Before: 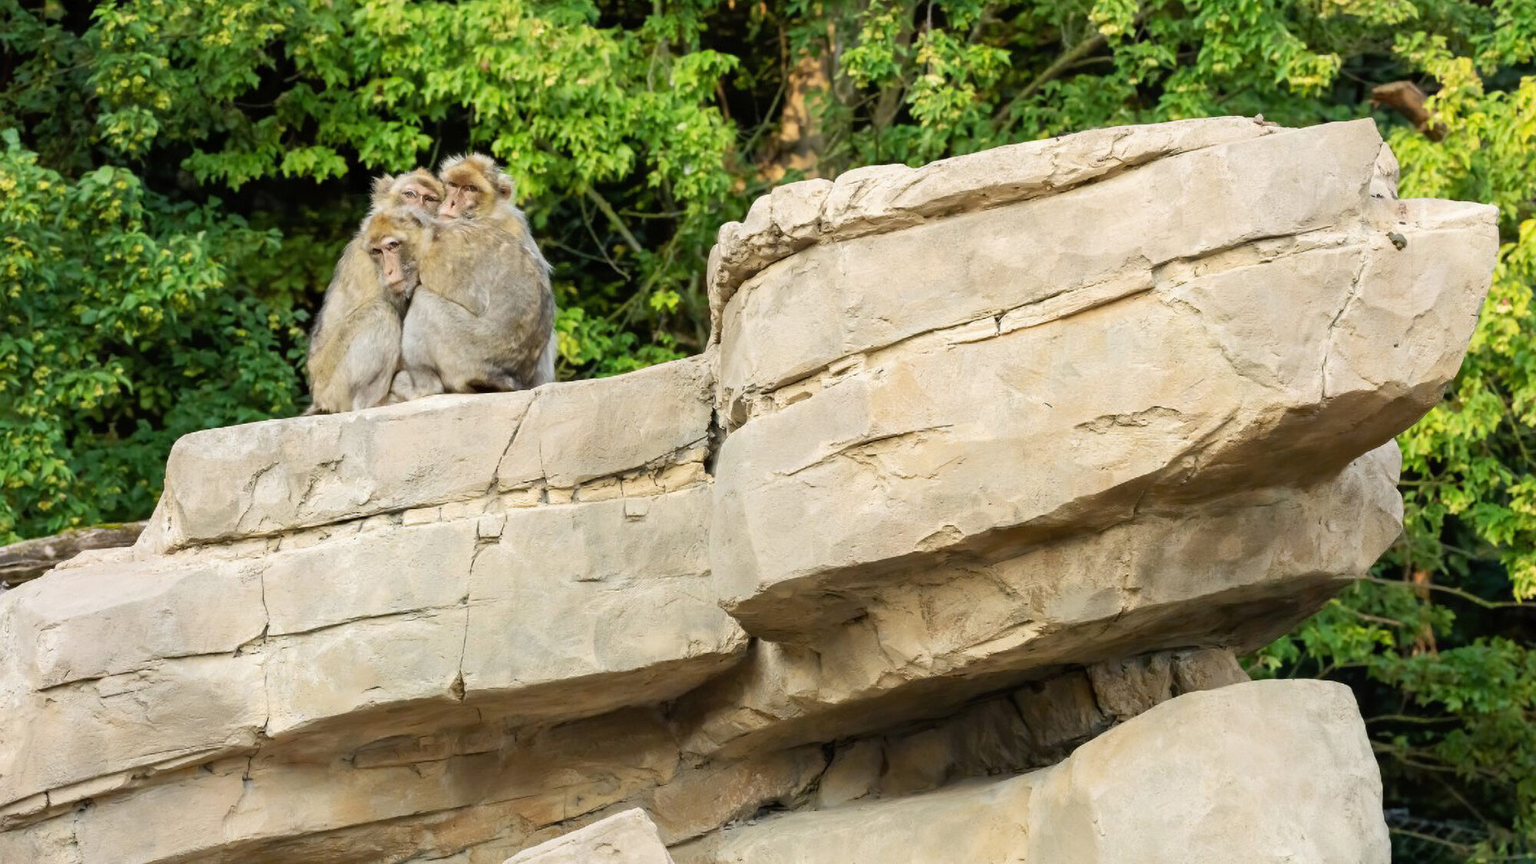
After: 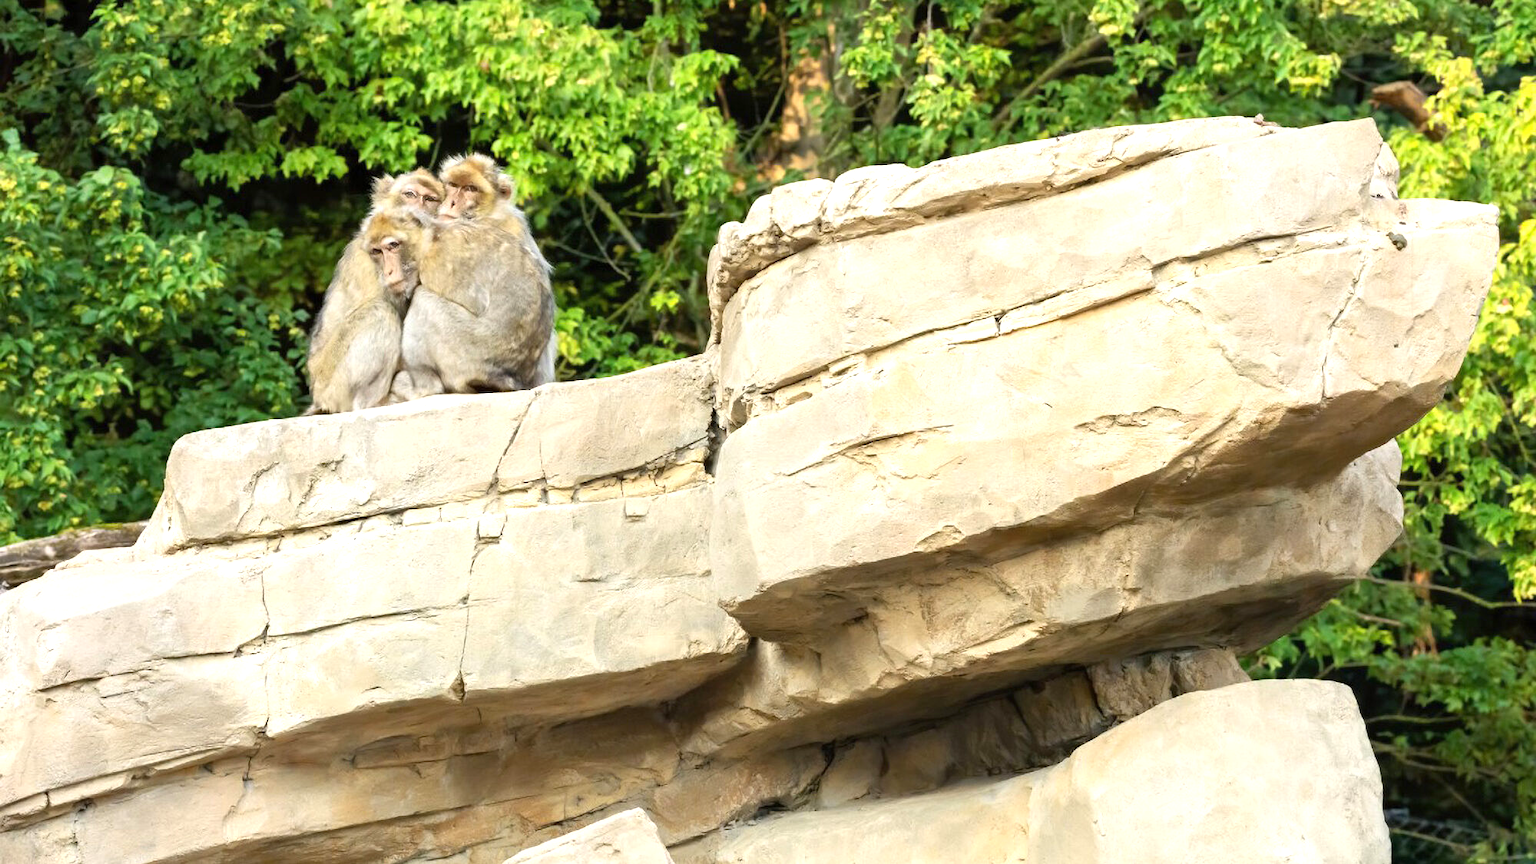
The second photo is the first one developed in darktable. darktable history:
exposure: exposure 0.608 EV, compensate exposure bias true, compensate highlight preservation false
